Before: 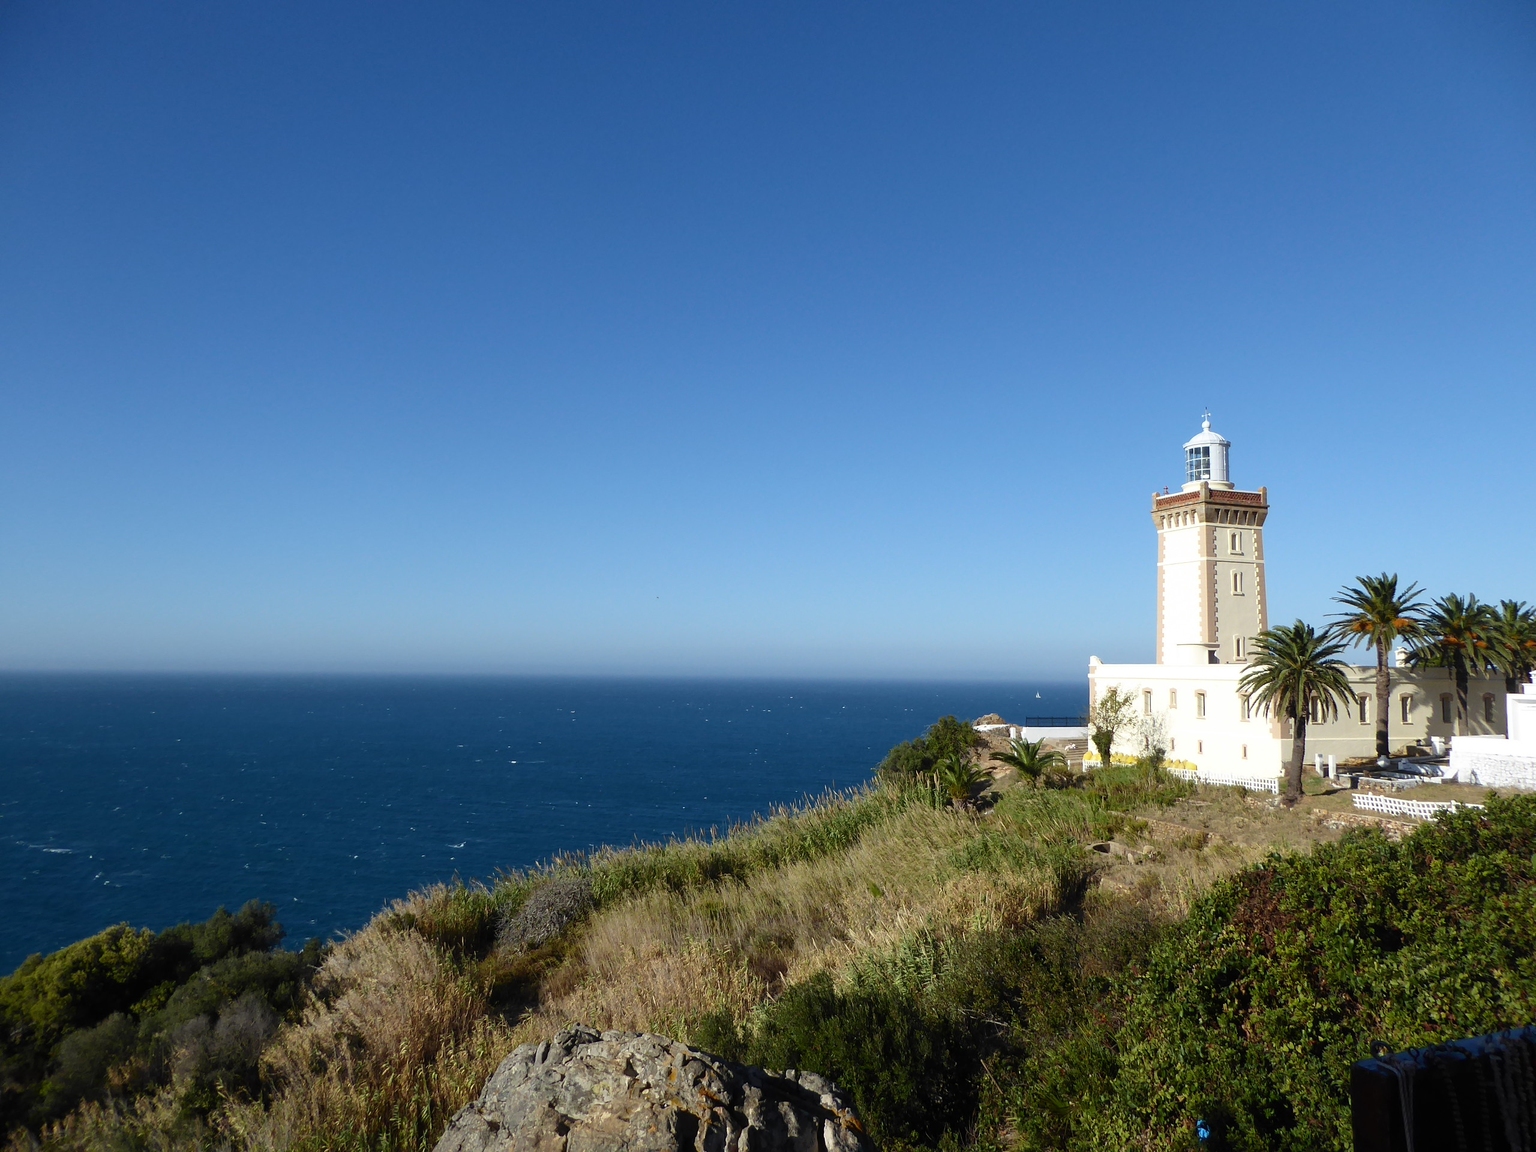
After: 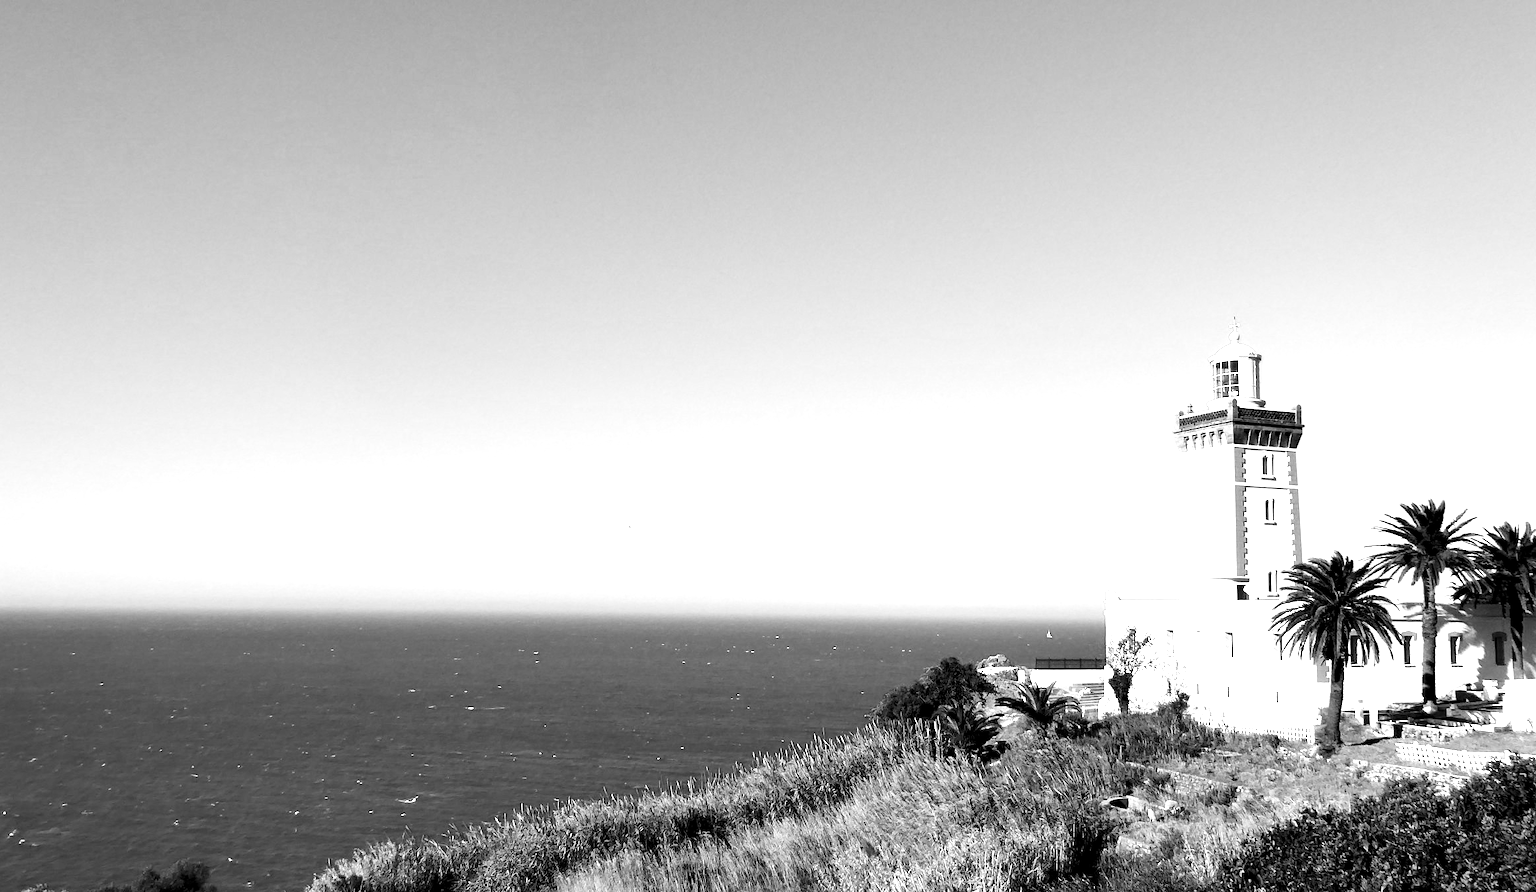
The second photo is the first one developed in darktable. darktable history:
exposure: black level correction 0, exposure 1.001 EV, compensate highlight preservation false
contrast brightness saturation: contrast 0.149, brightness -0.009, saturation 0.099
contrast equalizer: y [[0.6 ×6], [0.55 ×6], [0 ×6], [0 ×6], [0 ×6]]
crop: left 5.677%, top 10.425%, right 3.657%, bottom 19.266%
color calibration: output gray [0.25, 0.35, 0.4, 0], x 0.369, y 0.382, temperature 4318.35 K
